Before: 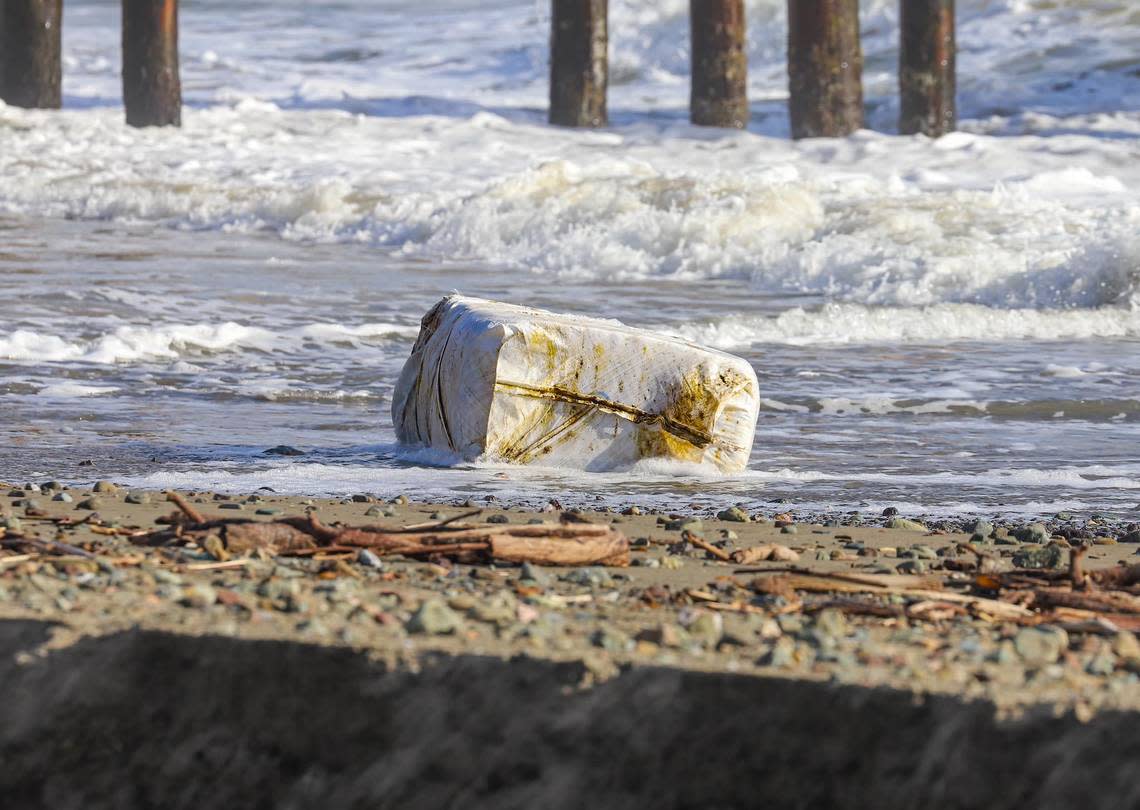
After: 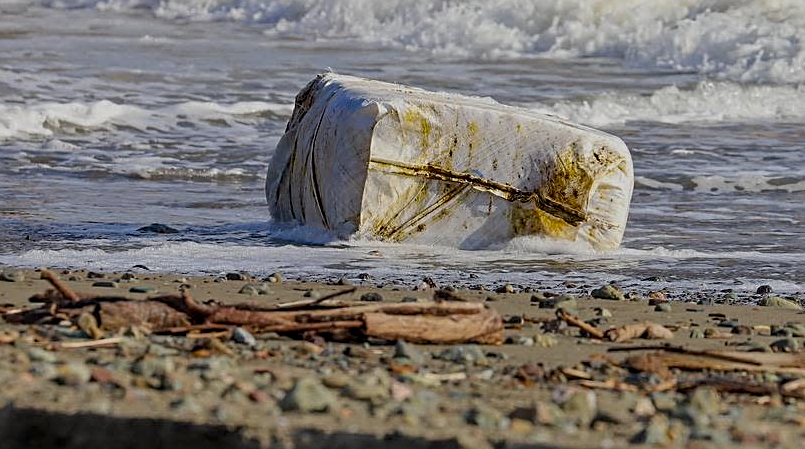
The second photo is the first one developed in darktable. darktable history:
sharpen: on, module defaults
crop: left 11.075%, top 27.521%, right 18.298%, bottom 16.985%
exposure: black level correction 0.009, exposure -0.625 EV, compensate exposure bias true, compensate highlight preservation false
